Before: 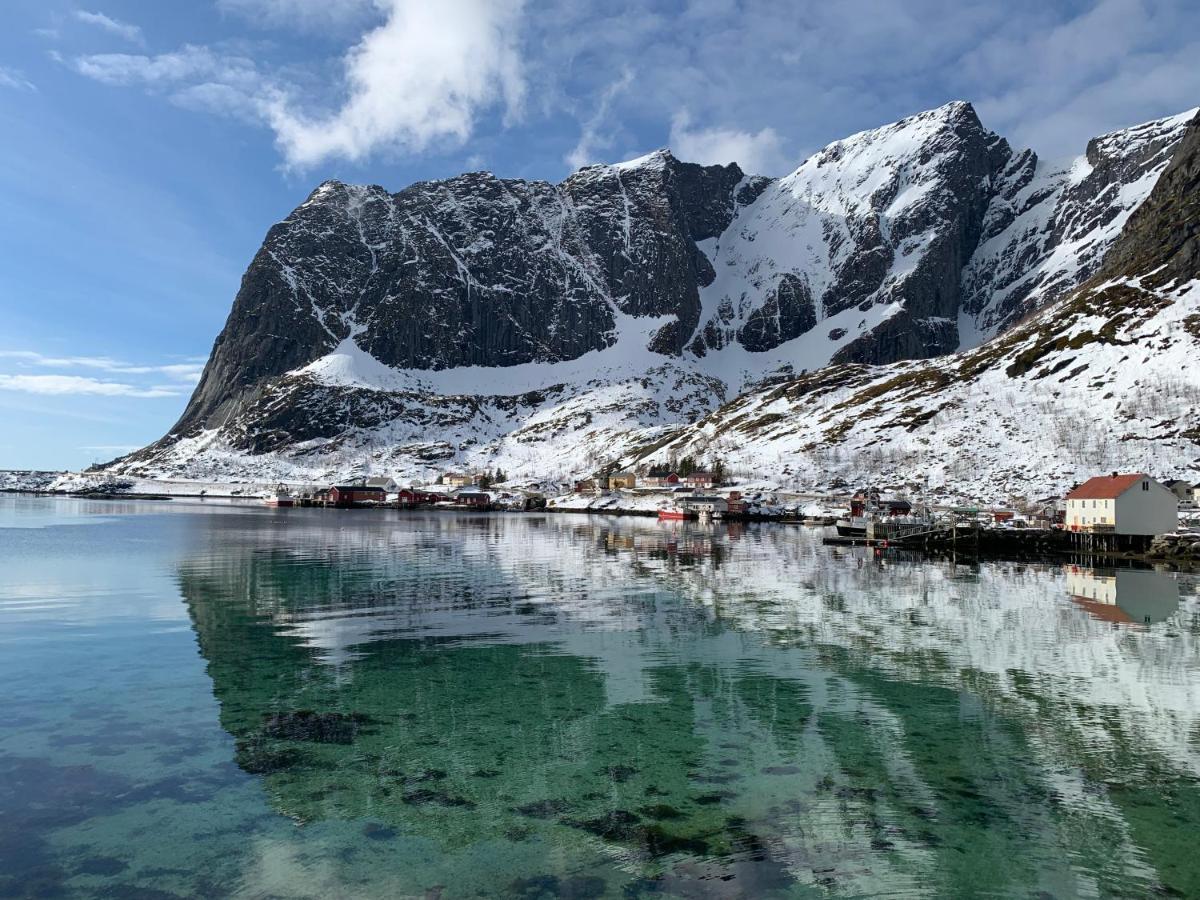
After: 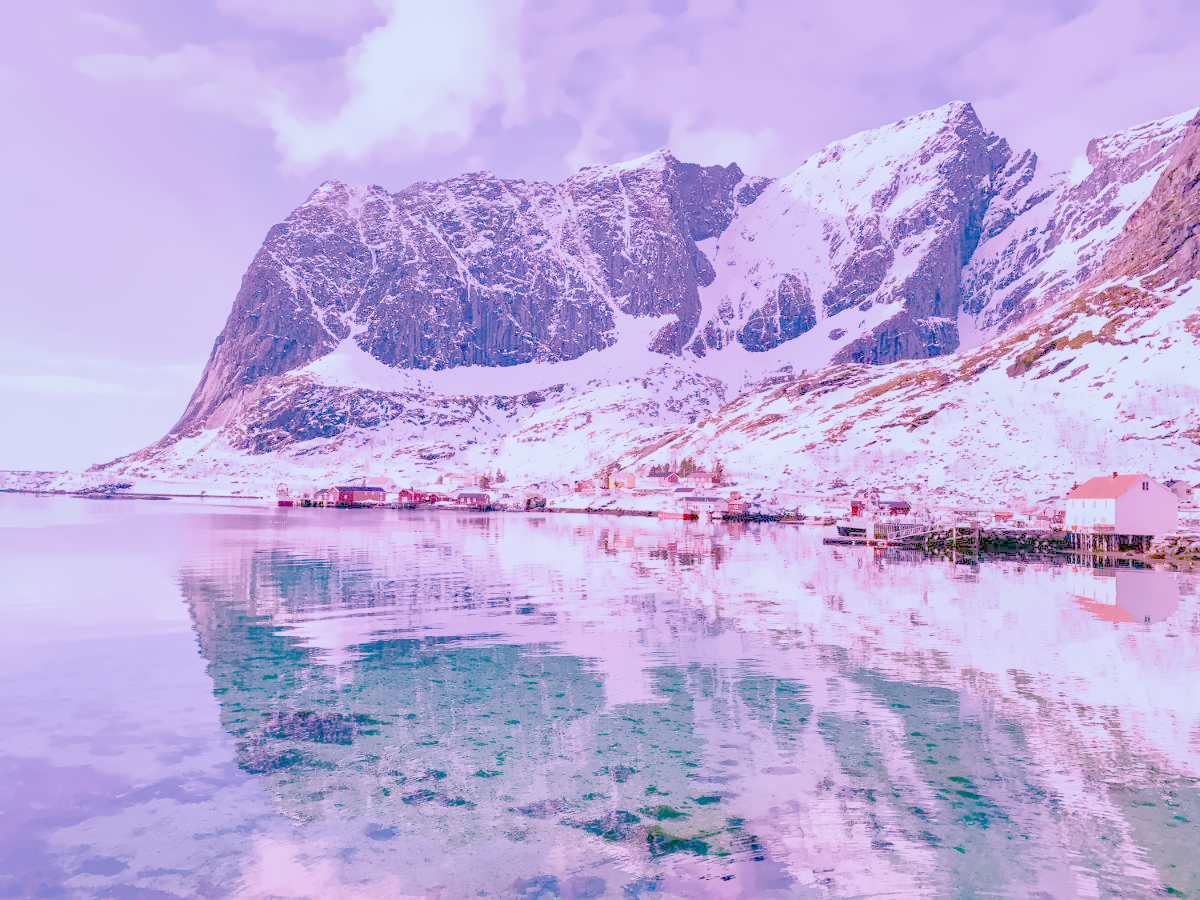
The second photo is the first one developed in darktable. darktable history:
local contrast: on, module defaults
color calibration: x 0.38, y 0.391, temperature 4086.74 K
denoise (profiled): preserve shadows 1.52, scattering 0.002, a [-1, 0, 0], compensate highlight preservation false
exposure: black level correction 0, exposure 0.7 EV, compensate exposure bias true, compensate highlight preservation false
filmic rgb: black relative exposure -7.65 EV, white relative exposure 4.56 EV, hardness 3.61
highlight reconstruction: on, module defaults
lens correction: scale 1.01, crop 1, focal 85, aperture 4.5, distance 2.07, camera "Canon EOS RP", lens "Canon RF 85mm F2 MACRO IS STM"
white balance: red 2.229, blue 1.46
velvia: on, module defaults
color balance rgb: perceptual saturation grading › global saturation 20%, perceptual saturation grading › highlights -50%, perceptual saturation grading › shadows 30%, perceptual brilliance grading › global brilliance 10%, perceptual brilliance grading › shadows 15%
shadows and highlights: on, module defaults
haze removal: compatibility mode true, adaptive false
